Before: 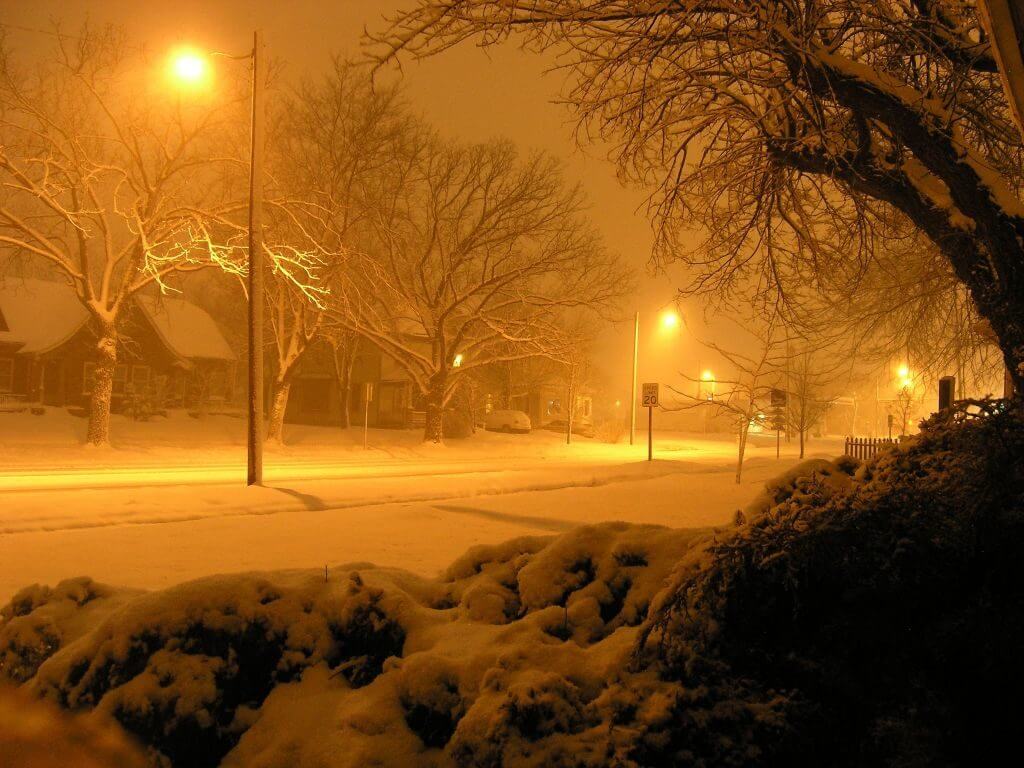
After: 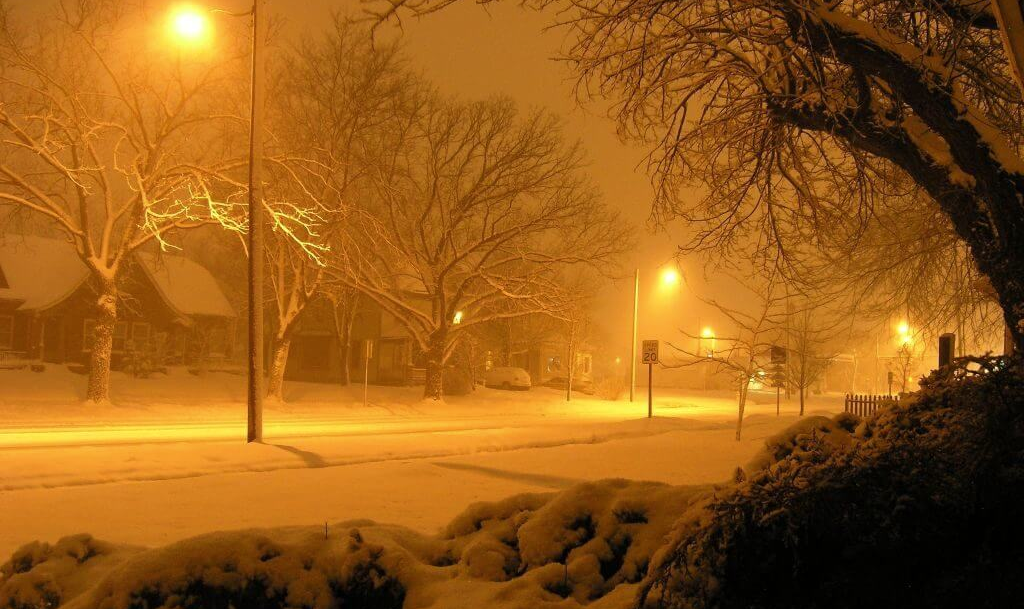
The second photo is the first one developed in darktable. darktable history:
crop and rotate: top 5.67%, bottom 14.978%
color zones: curves: ch0 [(0.068, 0.464) (0.25, 0.5) (0.48, 0.508) (0.75, 0.536) (0.886, 0.476) (0.967, 0.456)]; ch1 [(0.066, 0.456) (0.25, 0.5) (0.616, 0.508) (0.746, 0.56) (0.934, 0.444)]
